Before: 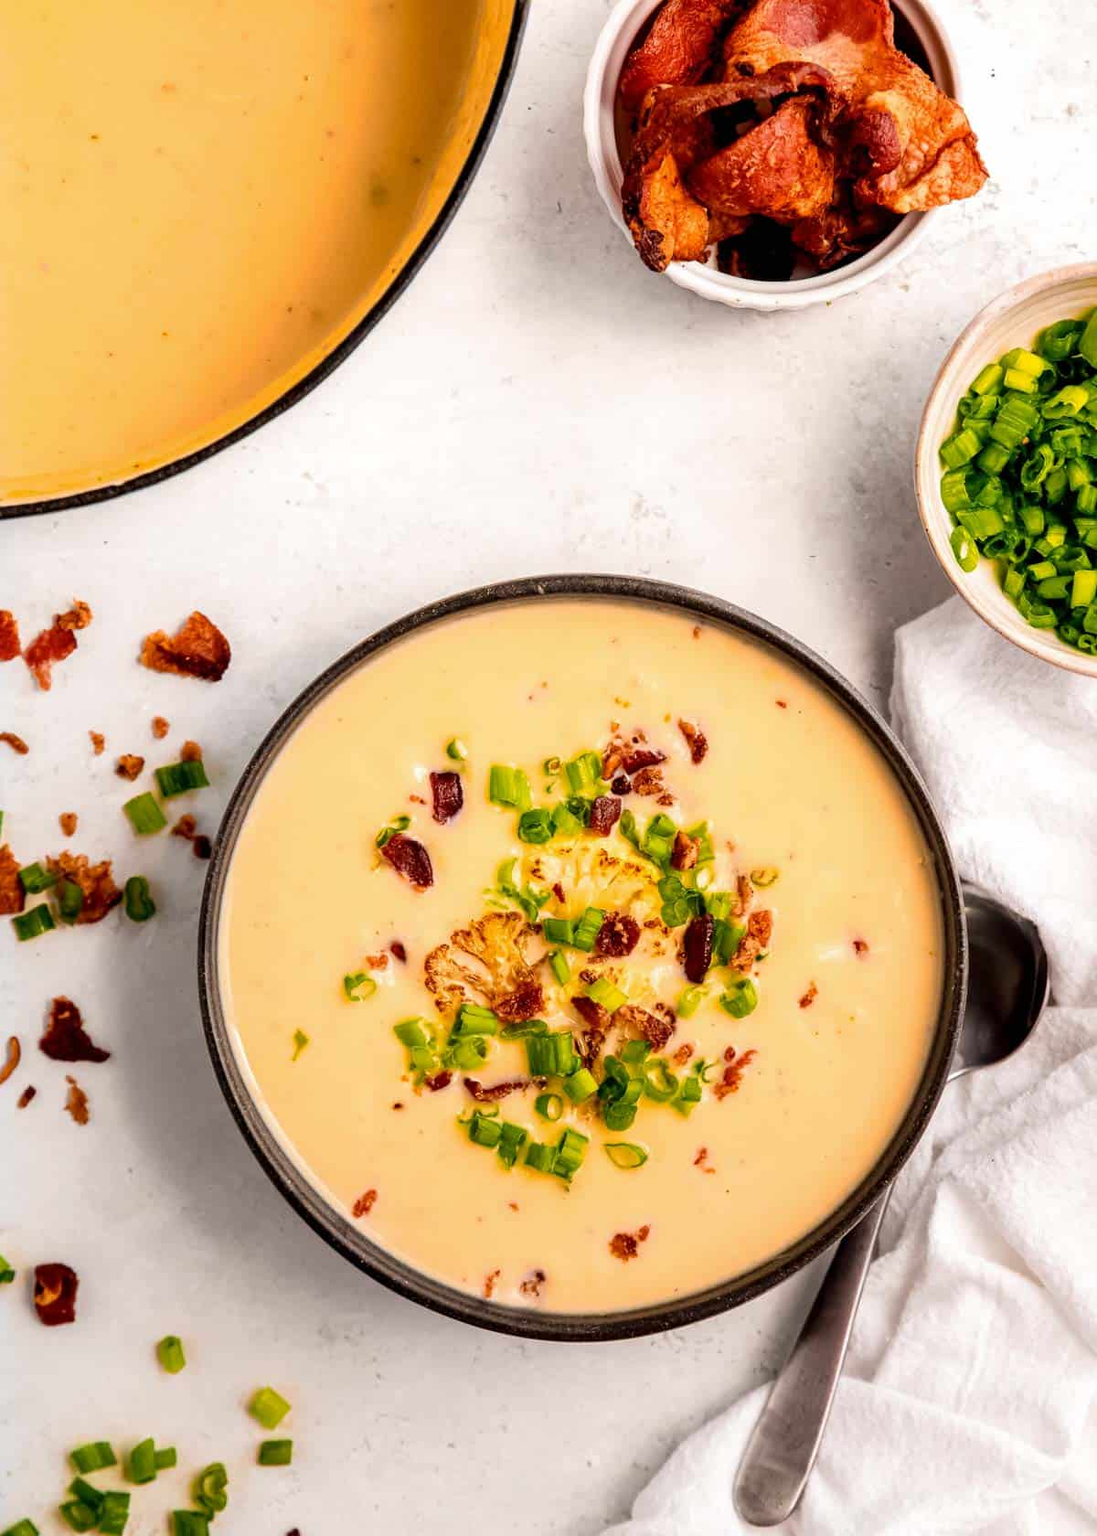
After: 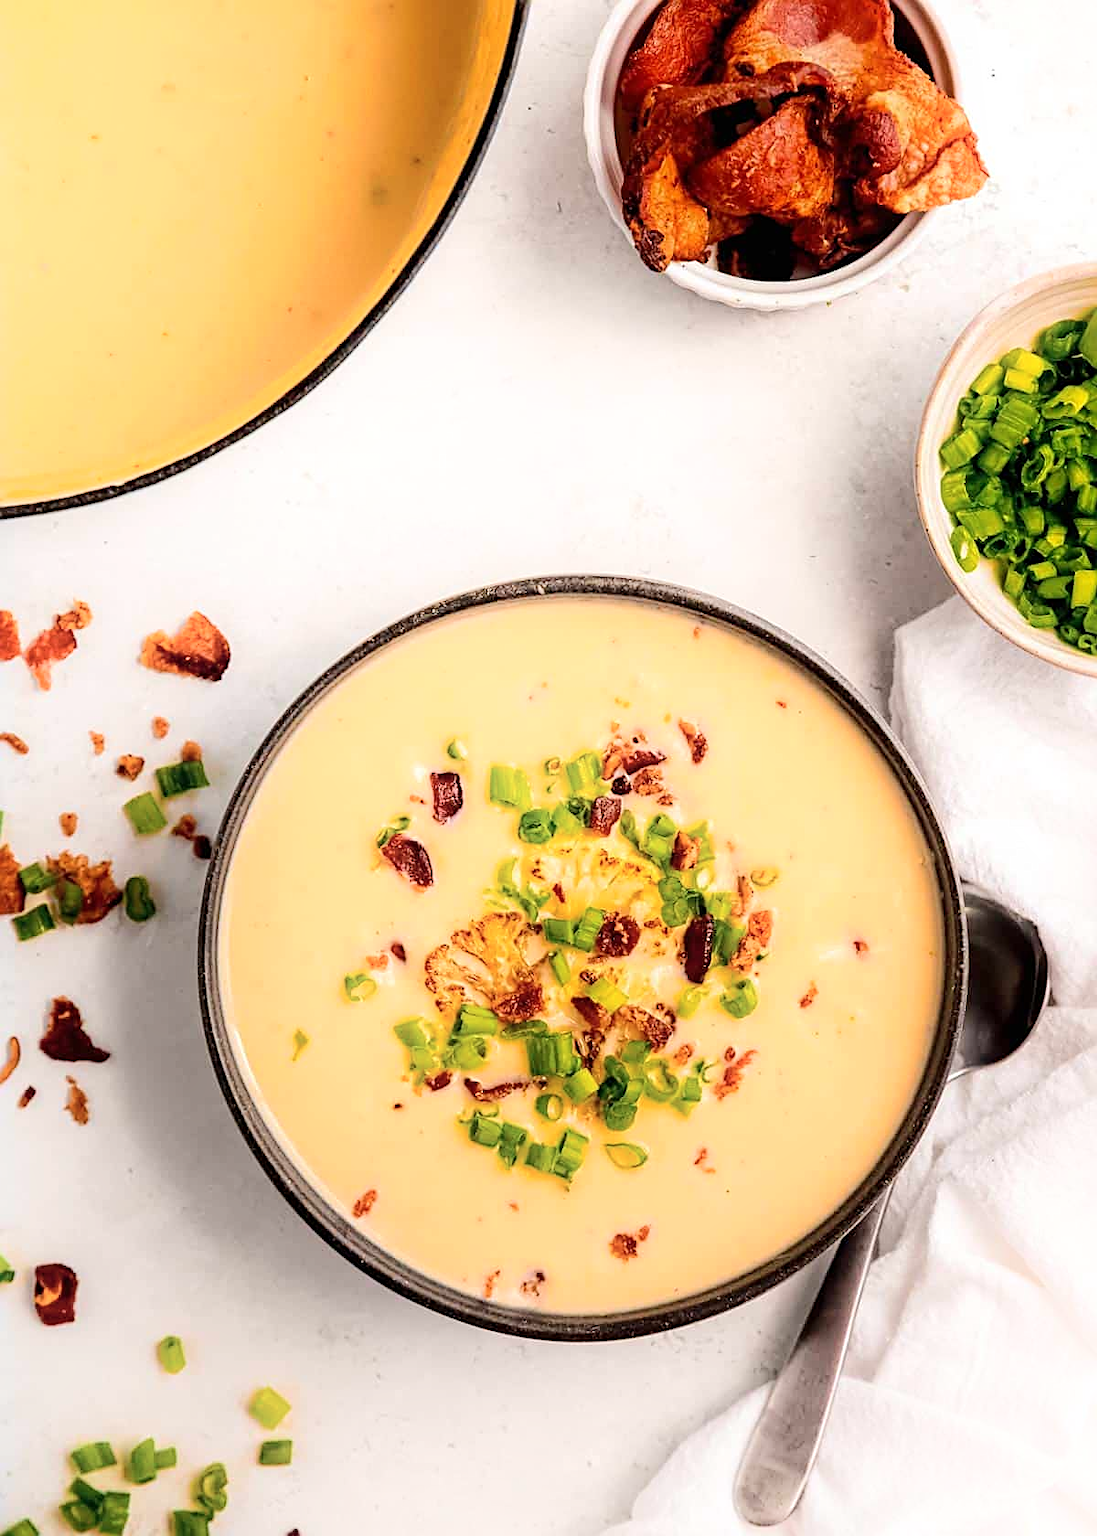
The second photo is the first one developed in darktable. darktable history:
sharpen: on, module defaults
shadows and highlights: shadows -40.15, highlights 62.88, soften with gaussian
